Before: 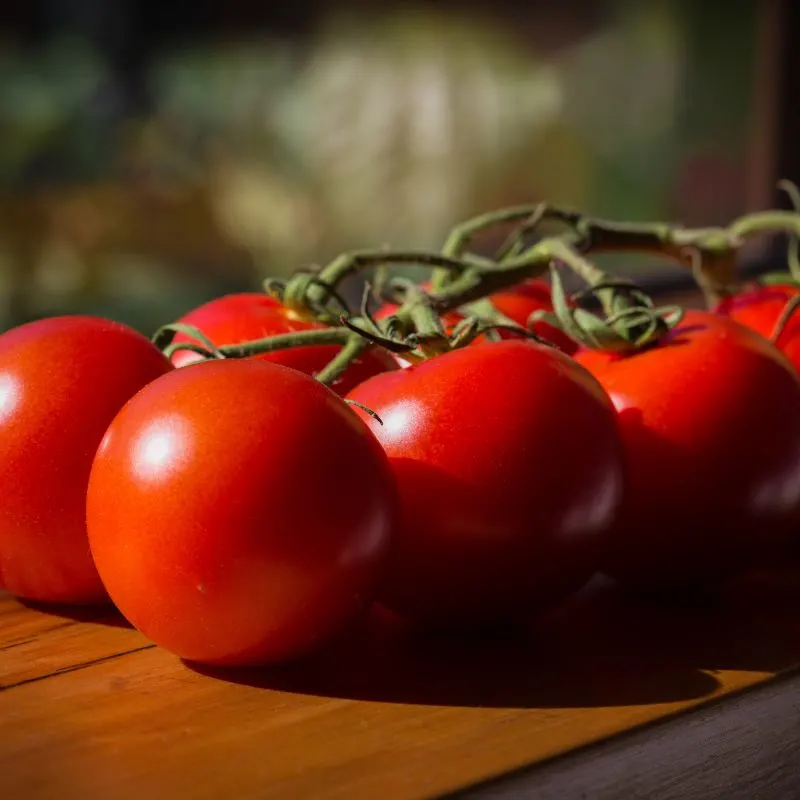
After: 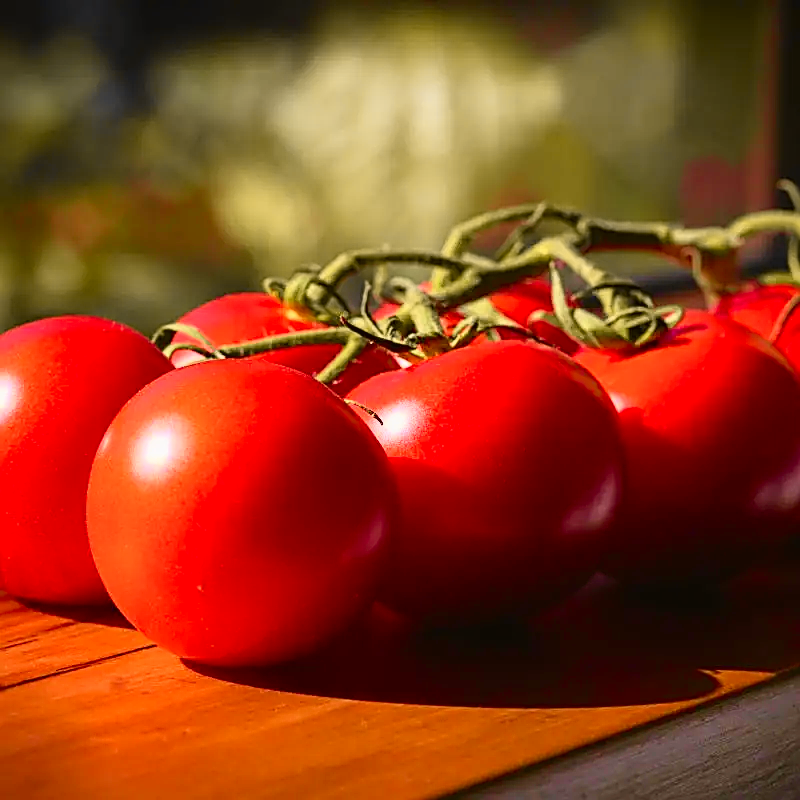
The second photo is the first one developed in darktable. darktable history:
sharpen: amount 0.901
tone curve: curves: ch0 [(0, 0.017) (0.259, 0.344) (0.593, 0.778) (0.786, 0.931) (1, 0.999)]; ch1 [(0, 0) (0.405, 0.387) (0.442, 0.47) (0.492, 0.5) (0.511, 0.503) (0.548, 0.596) (0.7, 0.795) (1, 1)]; ch2 [(0, 0) (0.411, 0.433) (0.5, 0.504) (0.535, 0.581) (1, 1)], color space Lab, independent channels, preserve colors none
